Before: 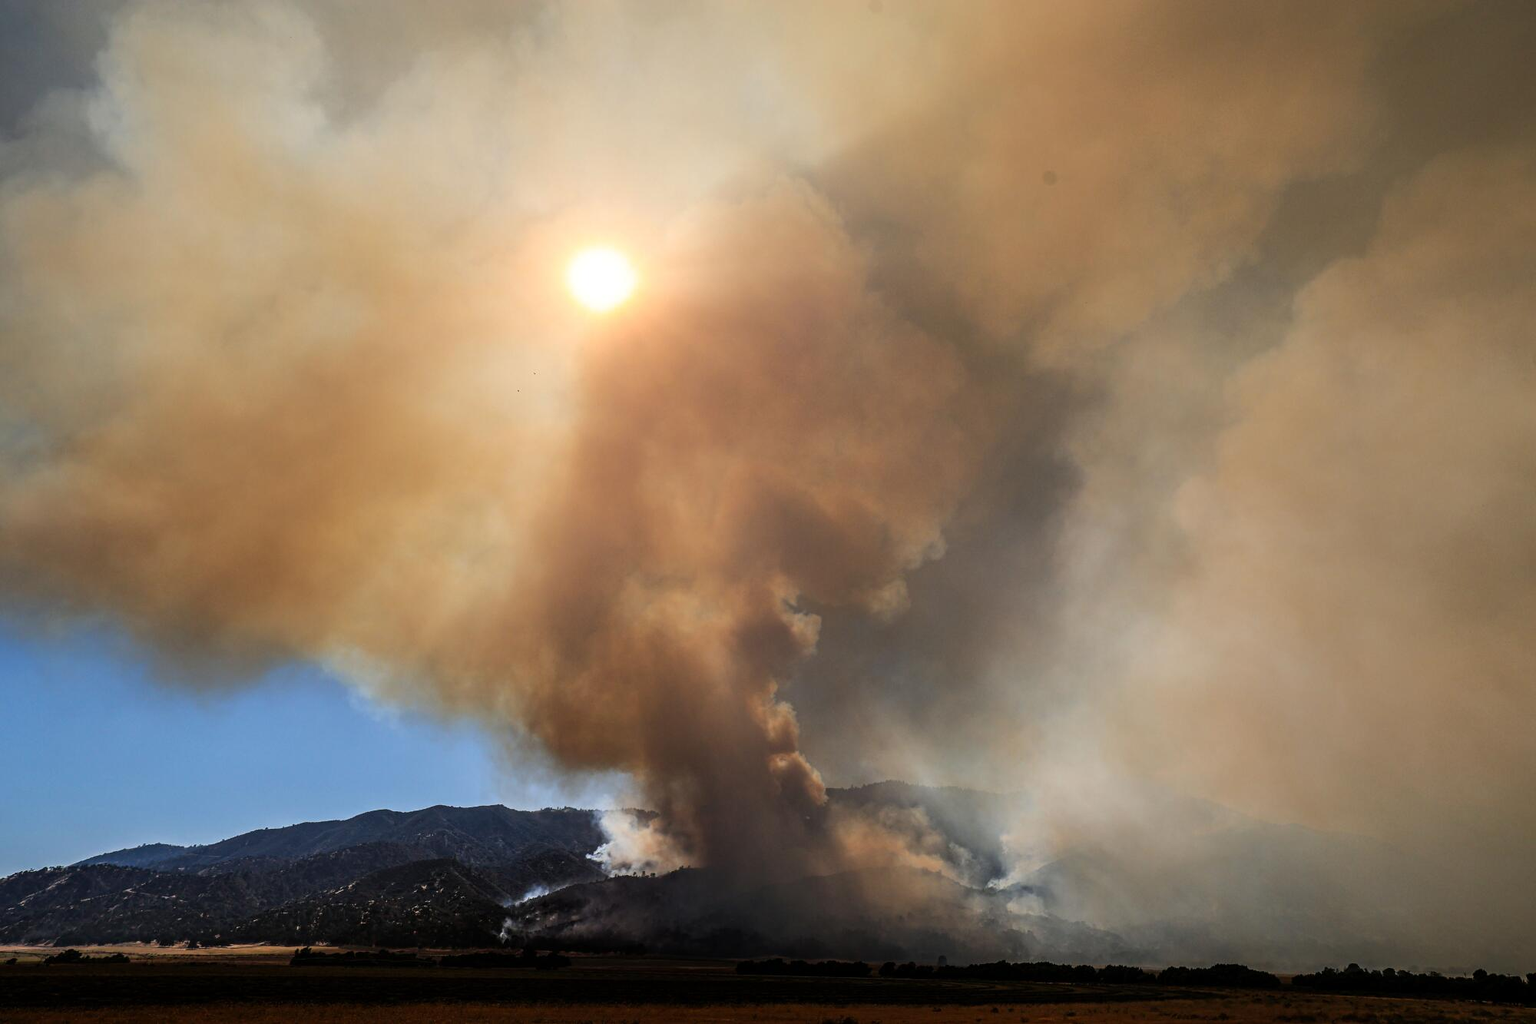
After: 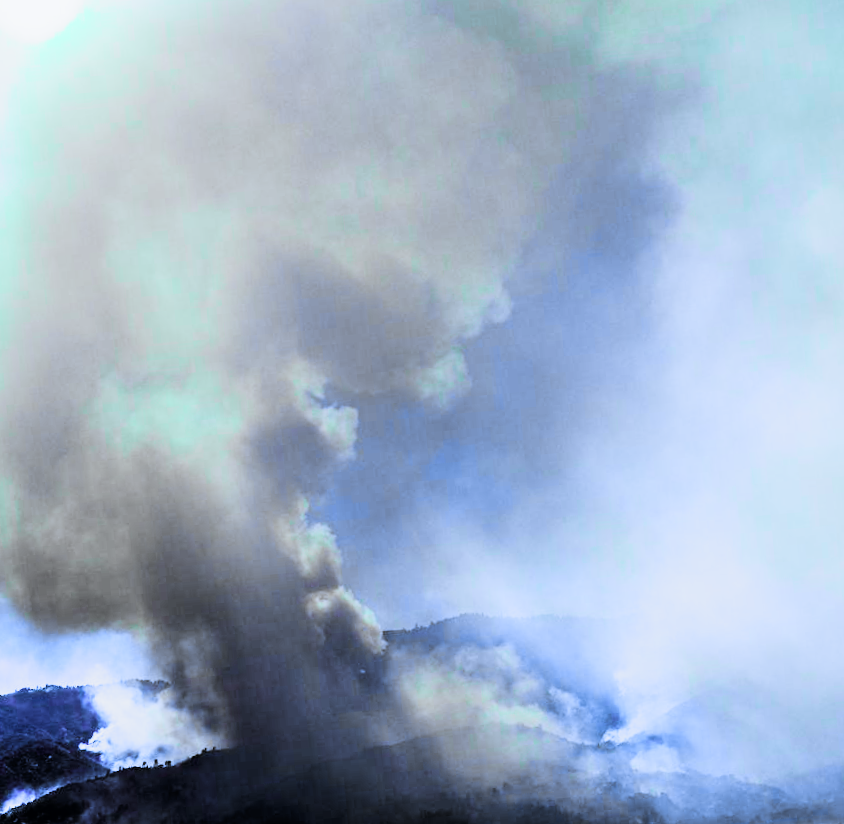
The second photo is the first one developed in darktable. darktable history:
tone curve: curves: ch0 [(0, 0) (0.071, 0.047) (0.266, 0.26) (0.491, 0.552) (0.753, 0.818) (1, 0.983)]; ch1 [(0, 0) (0.346, 0.307) (0.408, 0.369) (0.463, 0.443) (0.482, 0.493) (0.502, 0.5) (0.517, 0.518) (0.55, 0.573) (0.597, 0.641) (0.651, 0.709) (1, 1)]; ch2 [(0, 0) (0.346, 0.34) (0.434, 0.46) (0.485, 0.494) (0.5, 0.494) (0.517, 0.506) (0.535, 0.545) (0.583, 0.634) (0.625, 0.686) (1, 1)], color space Lab, independent channels, preserve colors none
filmic rgb: black relative exposure -5 EV, hardness 2.88, contrast 1.3, highlights saturation mix -30%
exposure: black level correction 0, exposure 1 EV, compensate exposure bias true, compensate highlight preservation false
rotate and perspective: rotation -5°, crop left 0.05, crop right 0.952, crop top 0.11, crop bottom 0.89
color balance: mode lift, gamma, gain (sRGB), lift [0.997, 0.979, 1.021, 1.011], gamma [1, 1.084, 0.916, 0.998], gain [1, 0.87, 1.13, 1.101], contrast 4.55%, contrast fulcrum 38.24%, output saturation 104.09%
crop: left 35.432%, top 26.233%, right 20.145%, bottom 3.432%
white balance: red 0.766, blue 1.537
